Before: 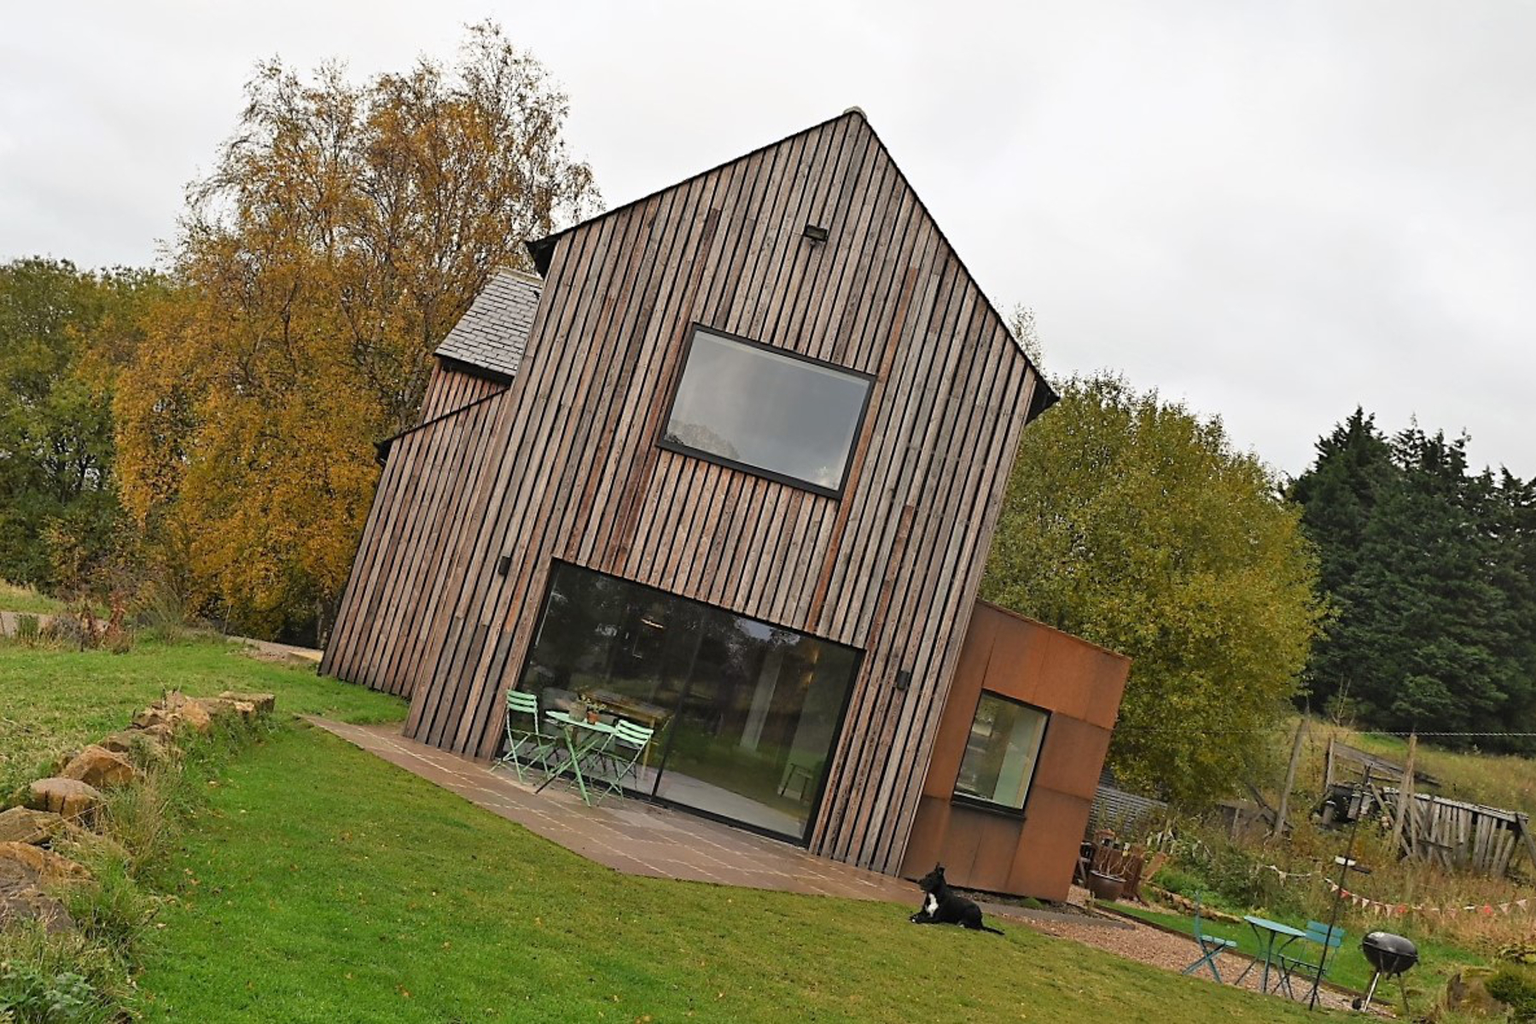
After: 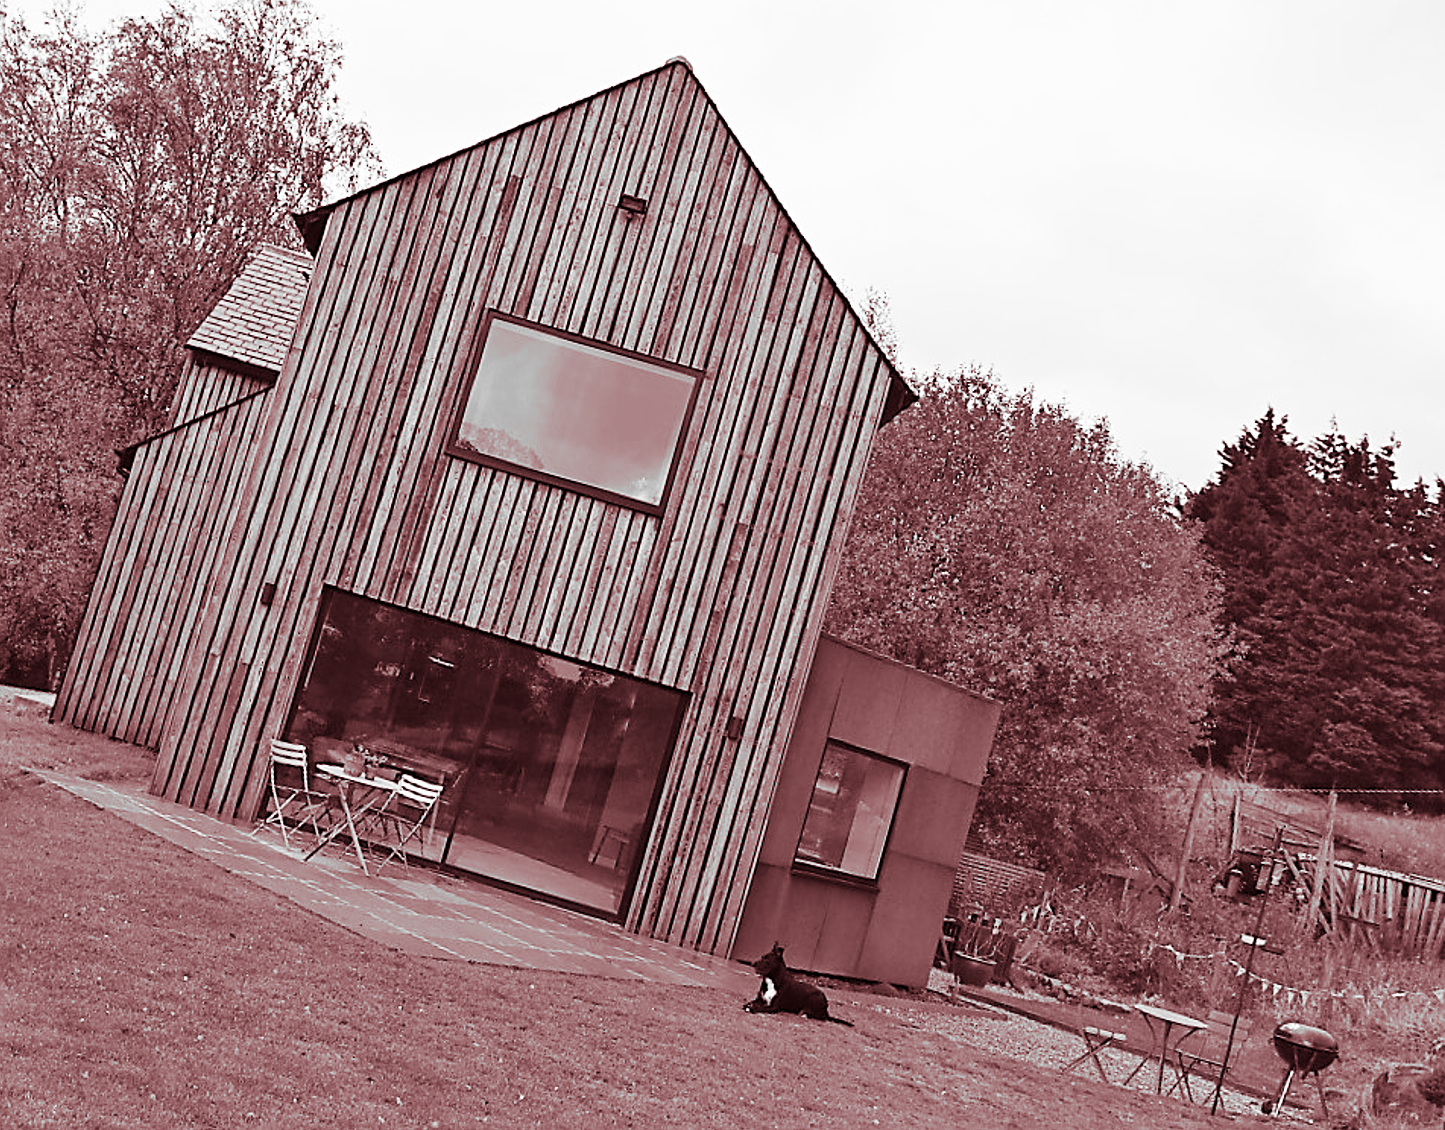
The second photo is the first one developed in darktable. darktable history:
split-toning: highlights › saturation 0, balance -61.83
sharpen: on, module defaults
crop and rotate: left 17.959%, top 5.771%, right 1.742%
monochrome: a 32, b 64, size 2.3, highlights 1
contrast brightness saturation: contrast 0.2, brightness 0.16, saturation 0.22
